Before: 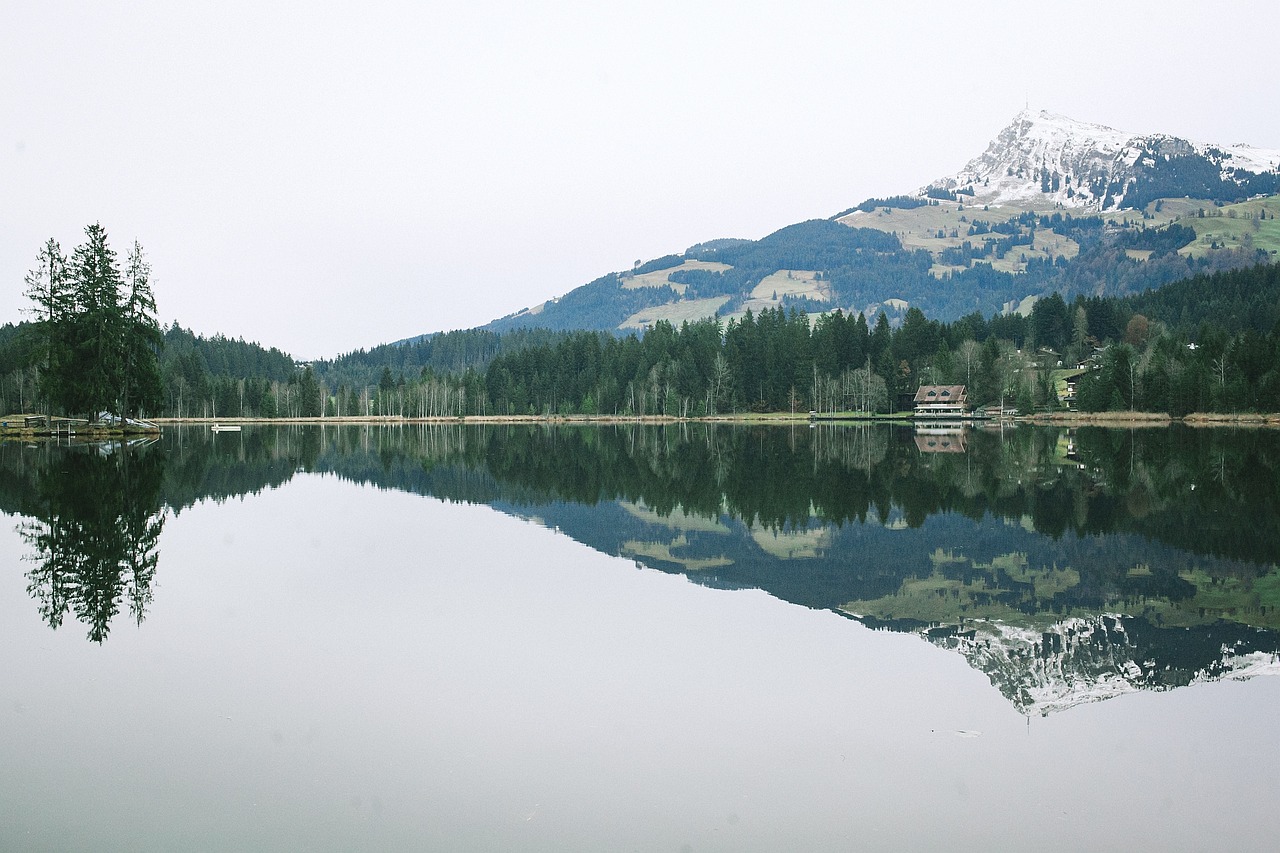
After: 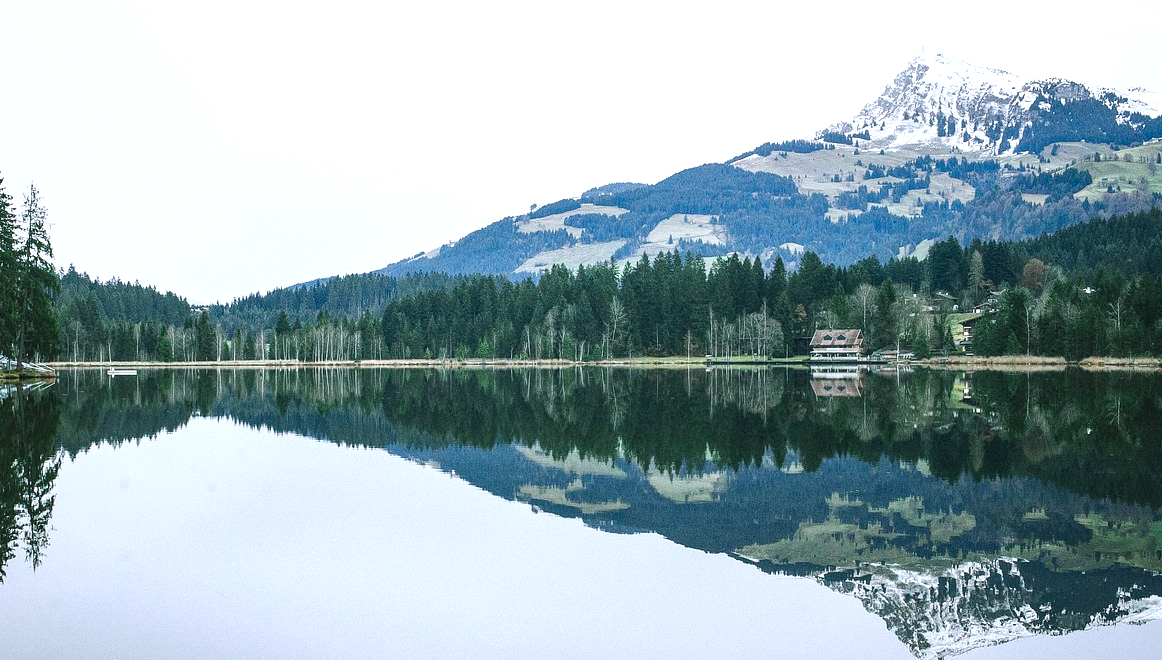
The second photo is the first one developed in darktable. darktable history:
local contrast: on, module defaults
color balance rgb: perceptual saturation grading › global saturation 20%, perceptual saturation grading › highlights -25%, perceptual saturation grading › shadows 25%
white balance: red 0.954, blue 1.079
crop: left 8.155%, top 6.611%, bottom 15.385%
tone equalizer: -8 EV -0.417 EV, -7 EV -0.389 EV, -6 EV -0.333 EV, -5 EV -0.222 EV, -3 EV 0.222 EV, -2 EV 0.333 EV, -1 EV 0.389 EV, +0 EV 0.417 EV, edges refinement/feathering 500, mask exposure compensation -1.57 EV, preserve details no
shadows and highlights: shadows 32, highlights -32, soften with gaussian
